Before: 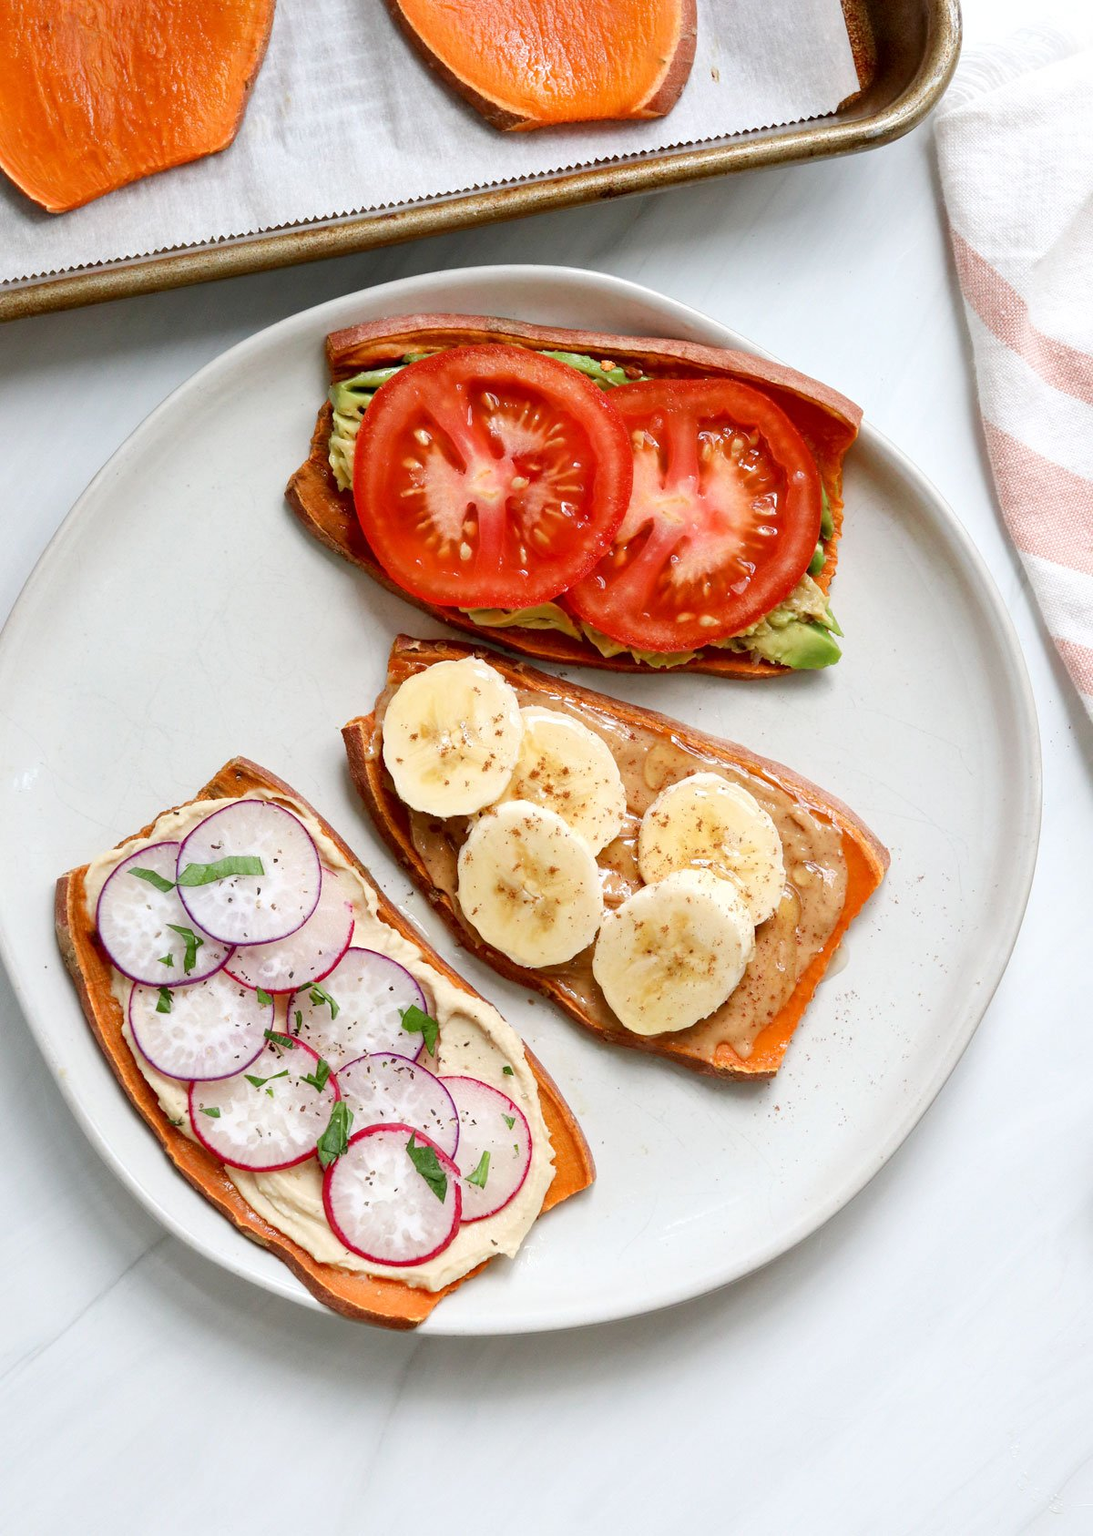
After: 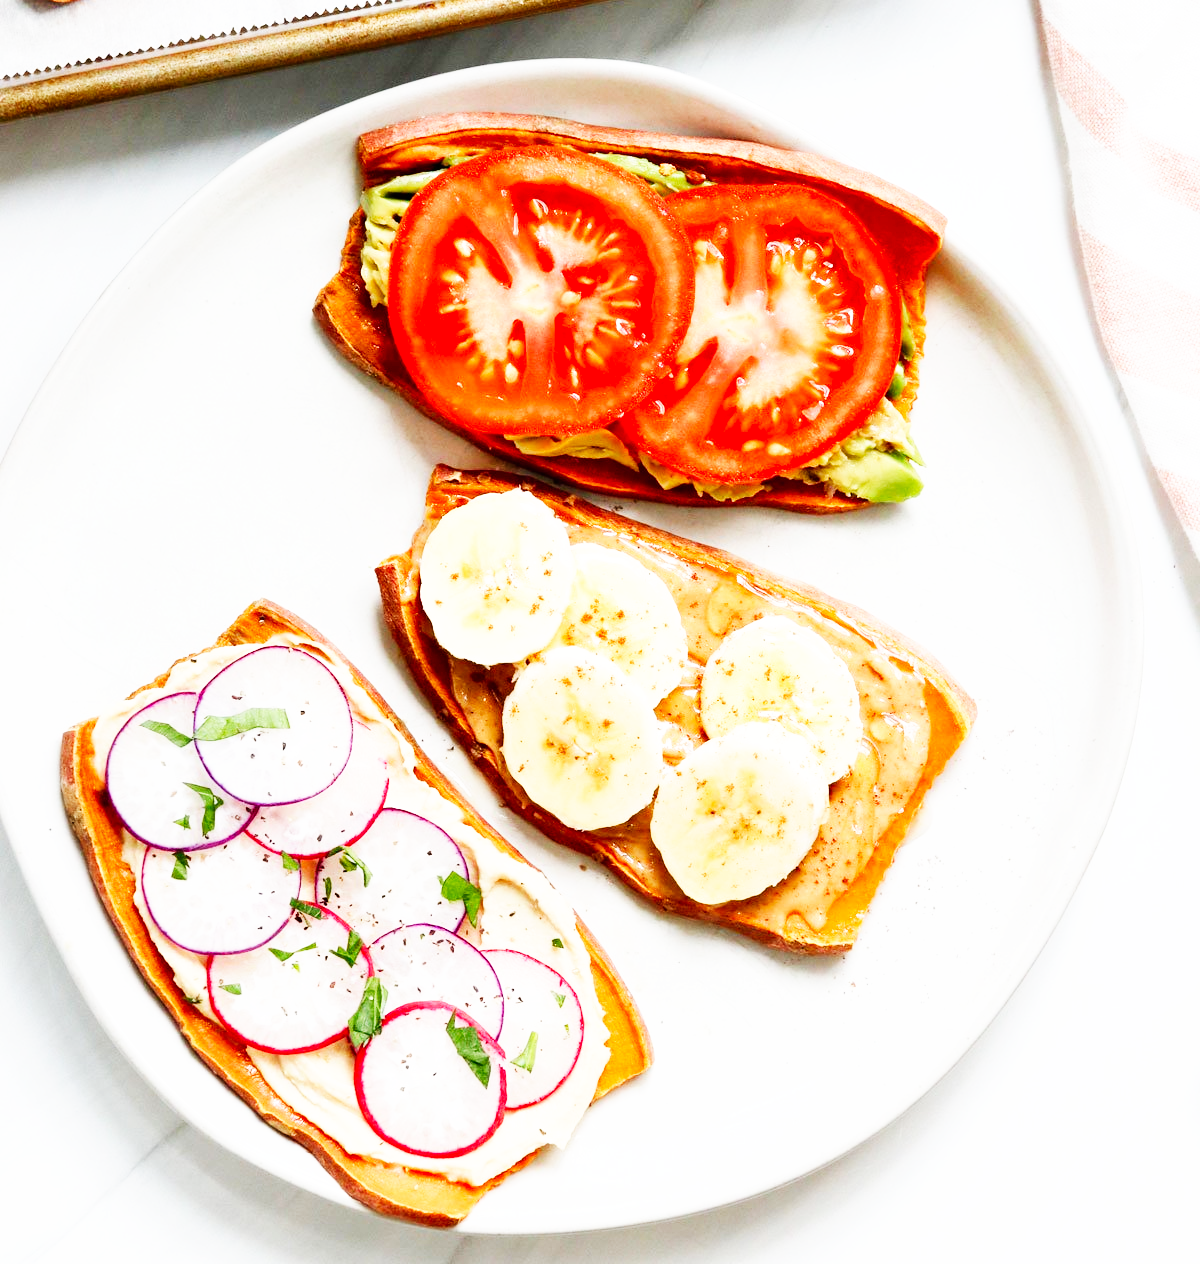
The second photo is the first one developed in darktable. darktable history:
crop: top 13.819%, bottom 11.169%
tone equalizer: on, module defaults
base curve: curves: ch0 [(0, 0) (0.007, 0.004) (0.027, 0.03) (0.046, 0.07) (0.207, 0.54) (0.442, 0.872) (0.673, 0.972) (1, 1)], preserve colors none
